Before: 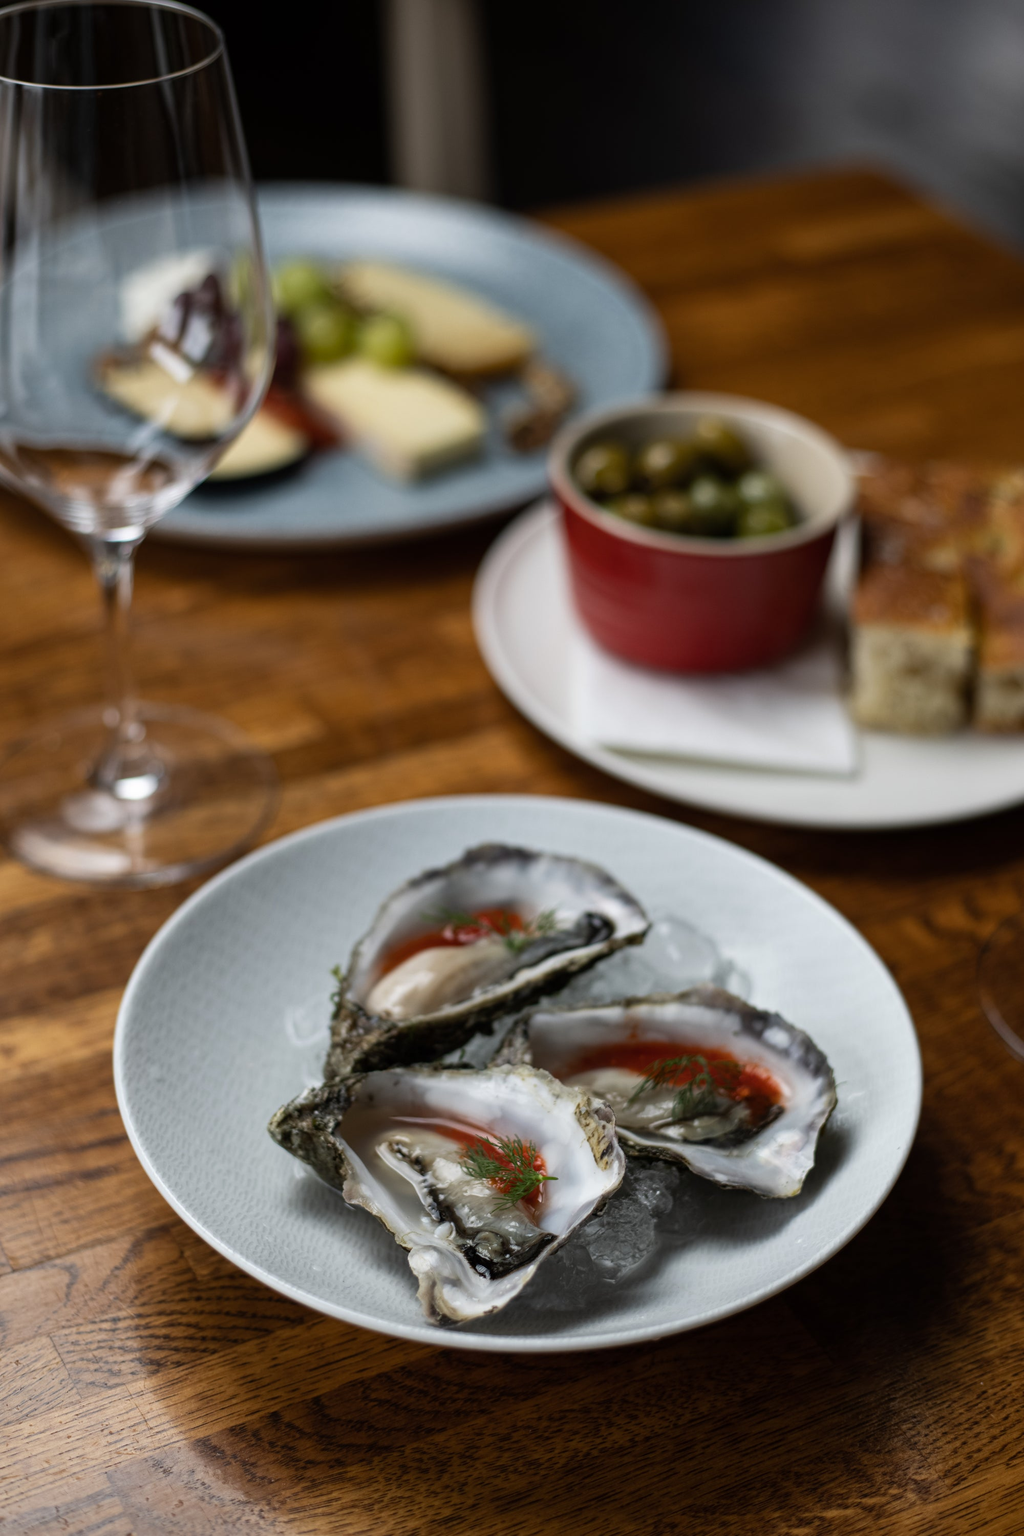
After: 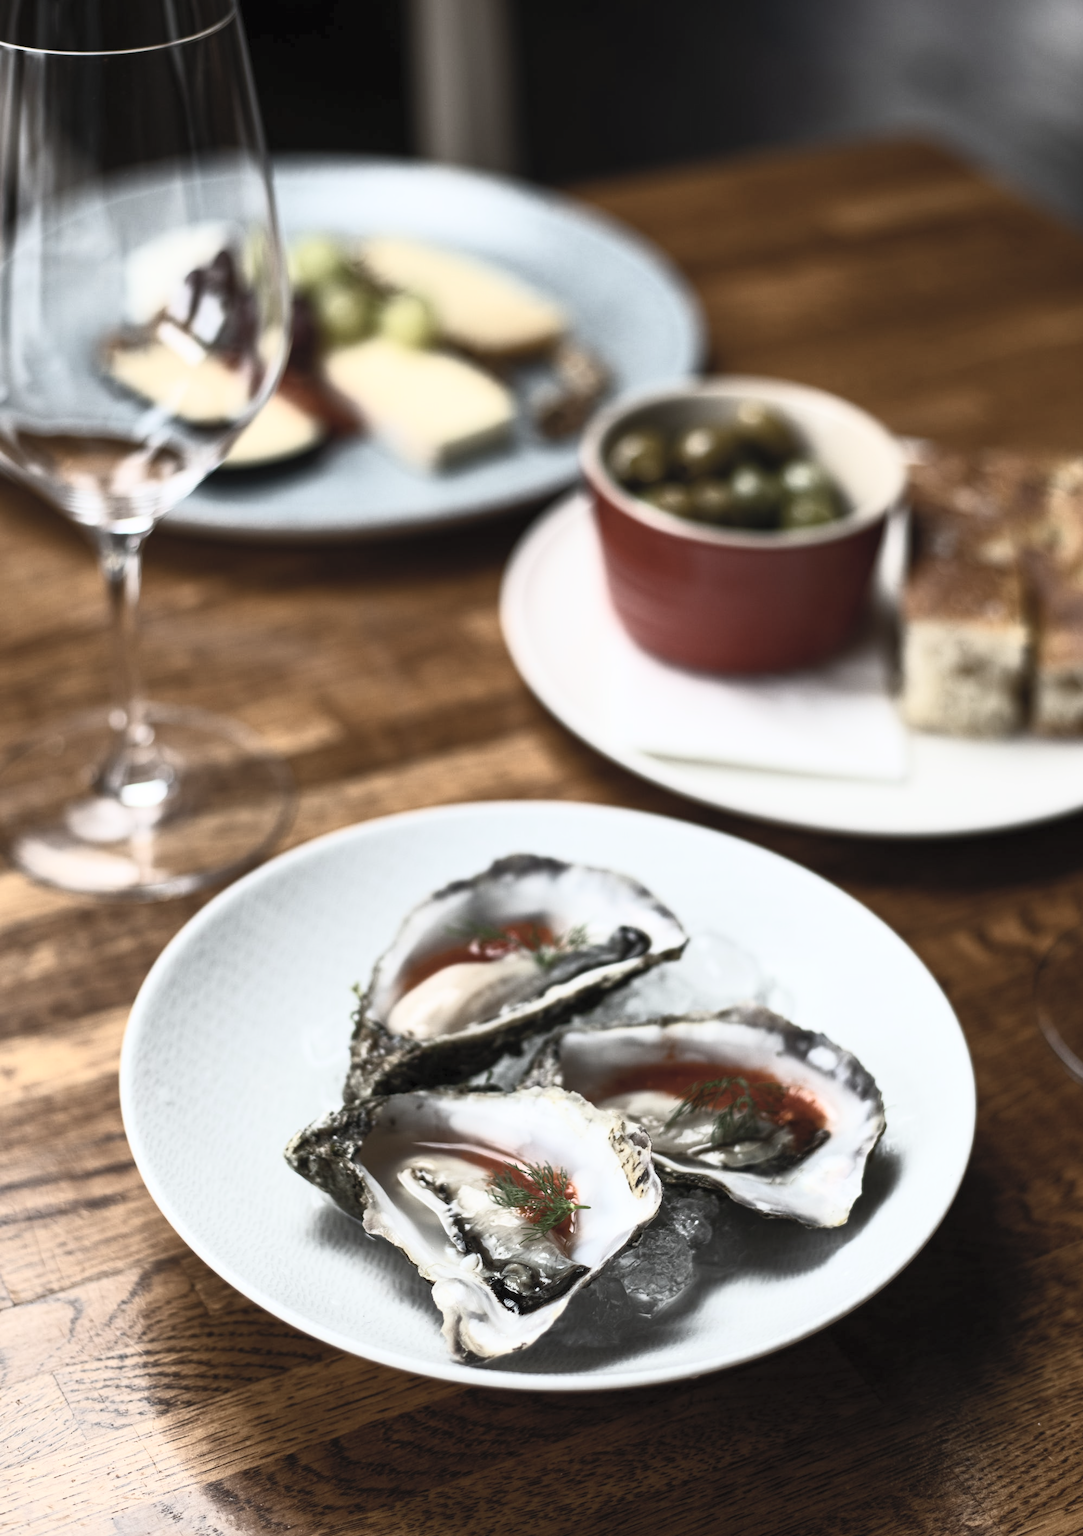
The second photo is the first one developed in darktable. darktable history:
contrast brightness saturation: contrast 0.551, brightness 0.567, saturation -0.34
crop and rotate: top 2.446%, bottom 3.014%
